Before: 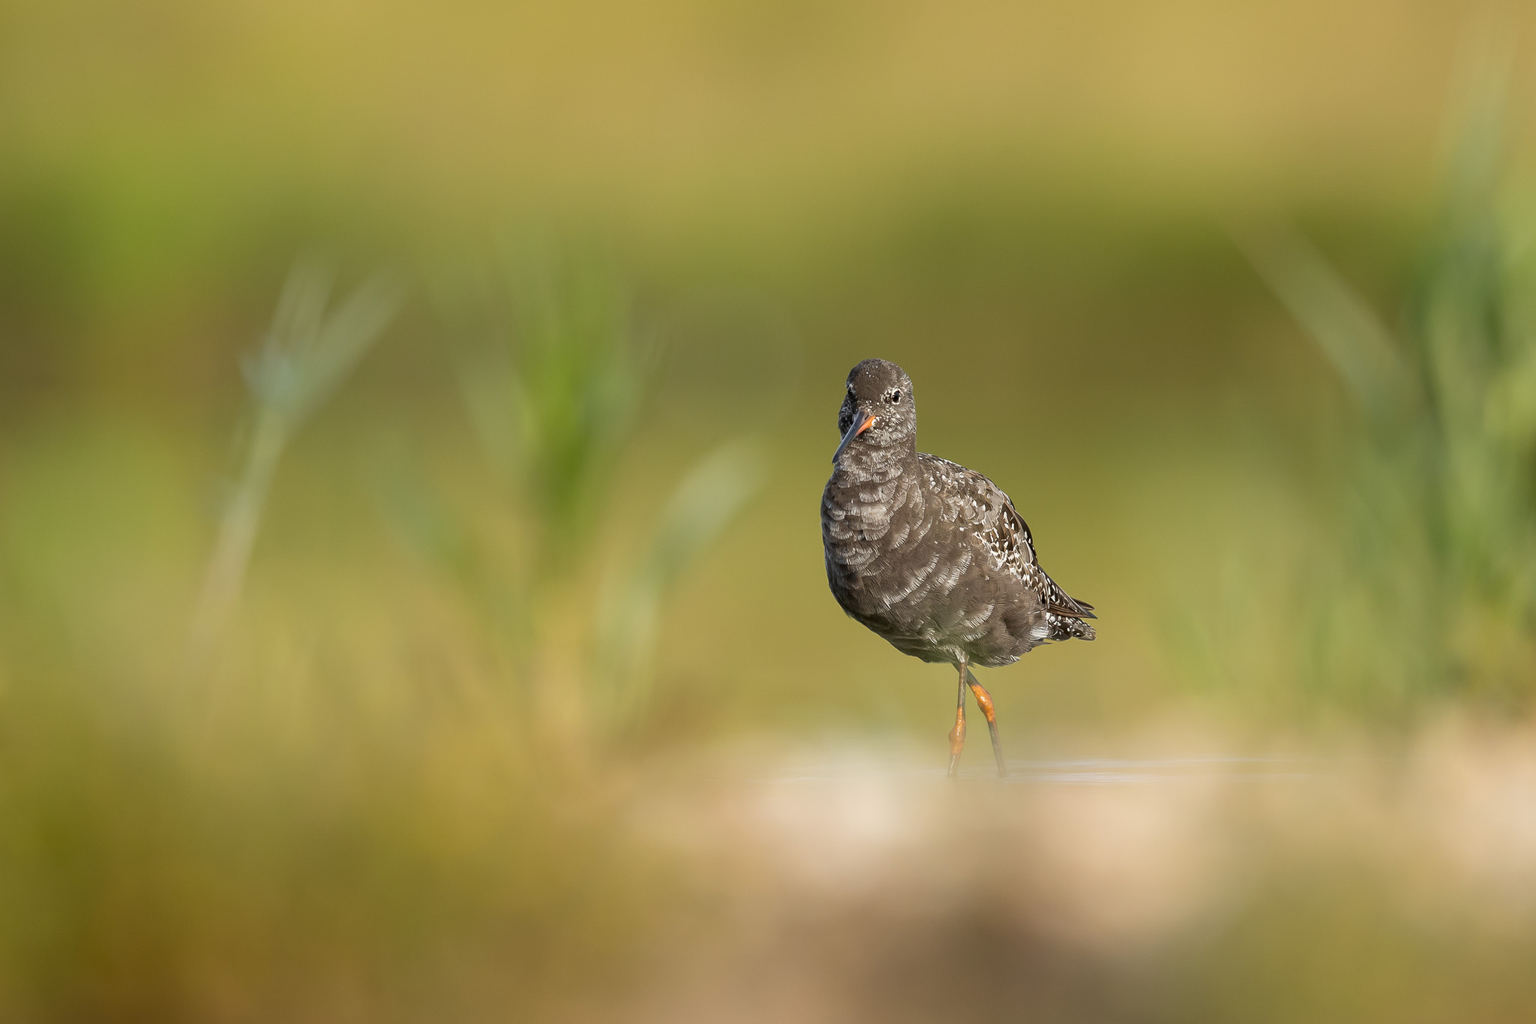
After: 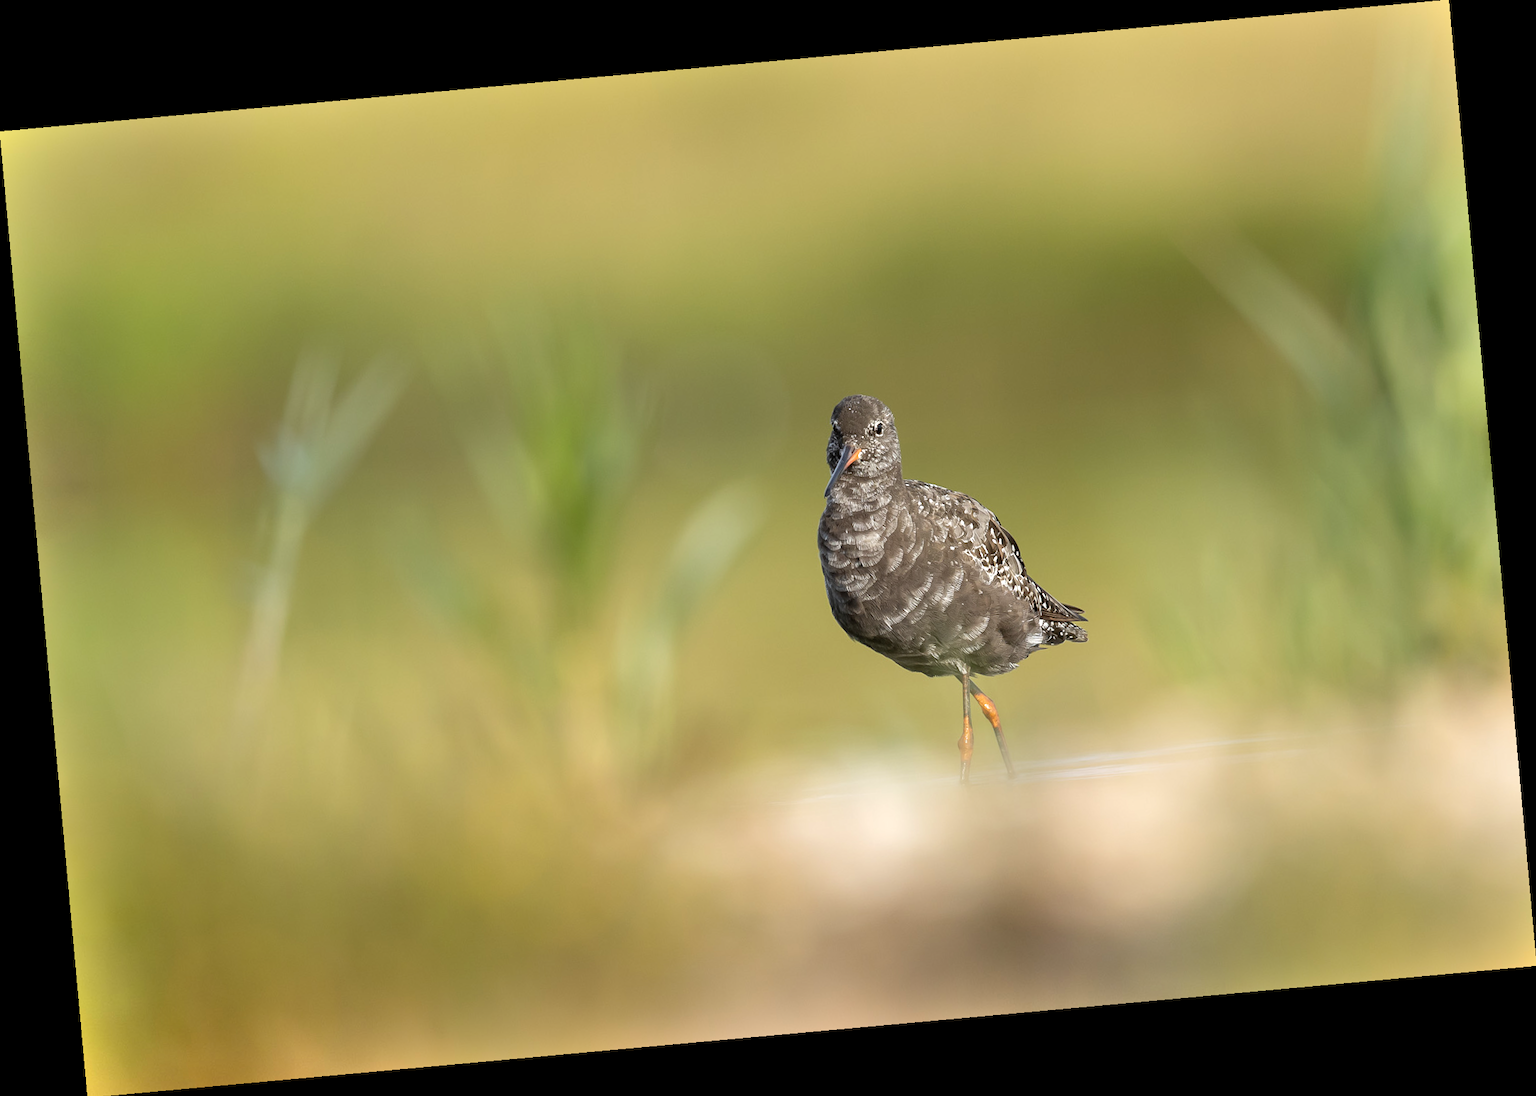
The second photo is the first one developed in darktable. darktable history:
shadows and highlights: radius 110.86, shadows 51.09, white point adjustment 9.16, highlights -4.17, highlights color adjustment 32.2%, soften with gaussian
white balance: red 0.988, blue 1.017
rotate and perspective: rotation -5.2°, automatic cropping off
